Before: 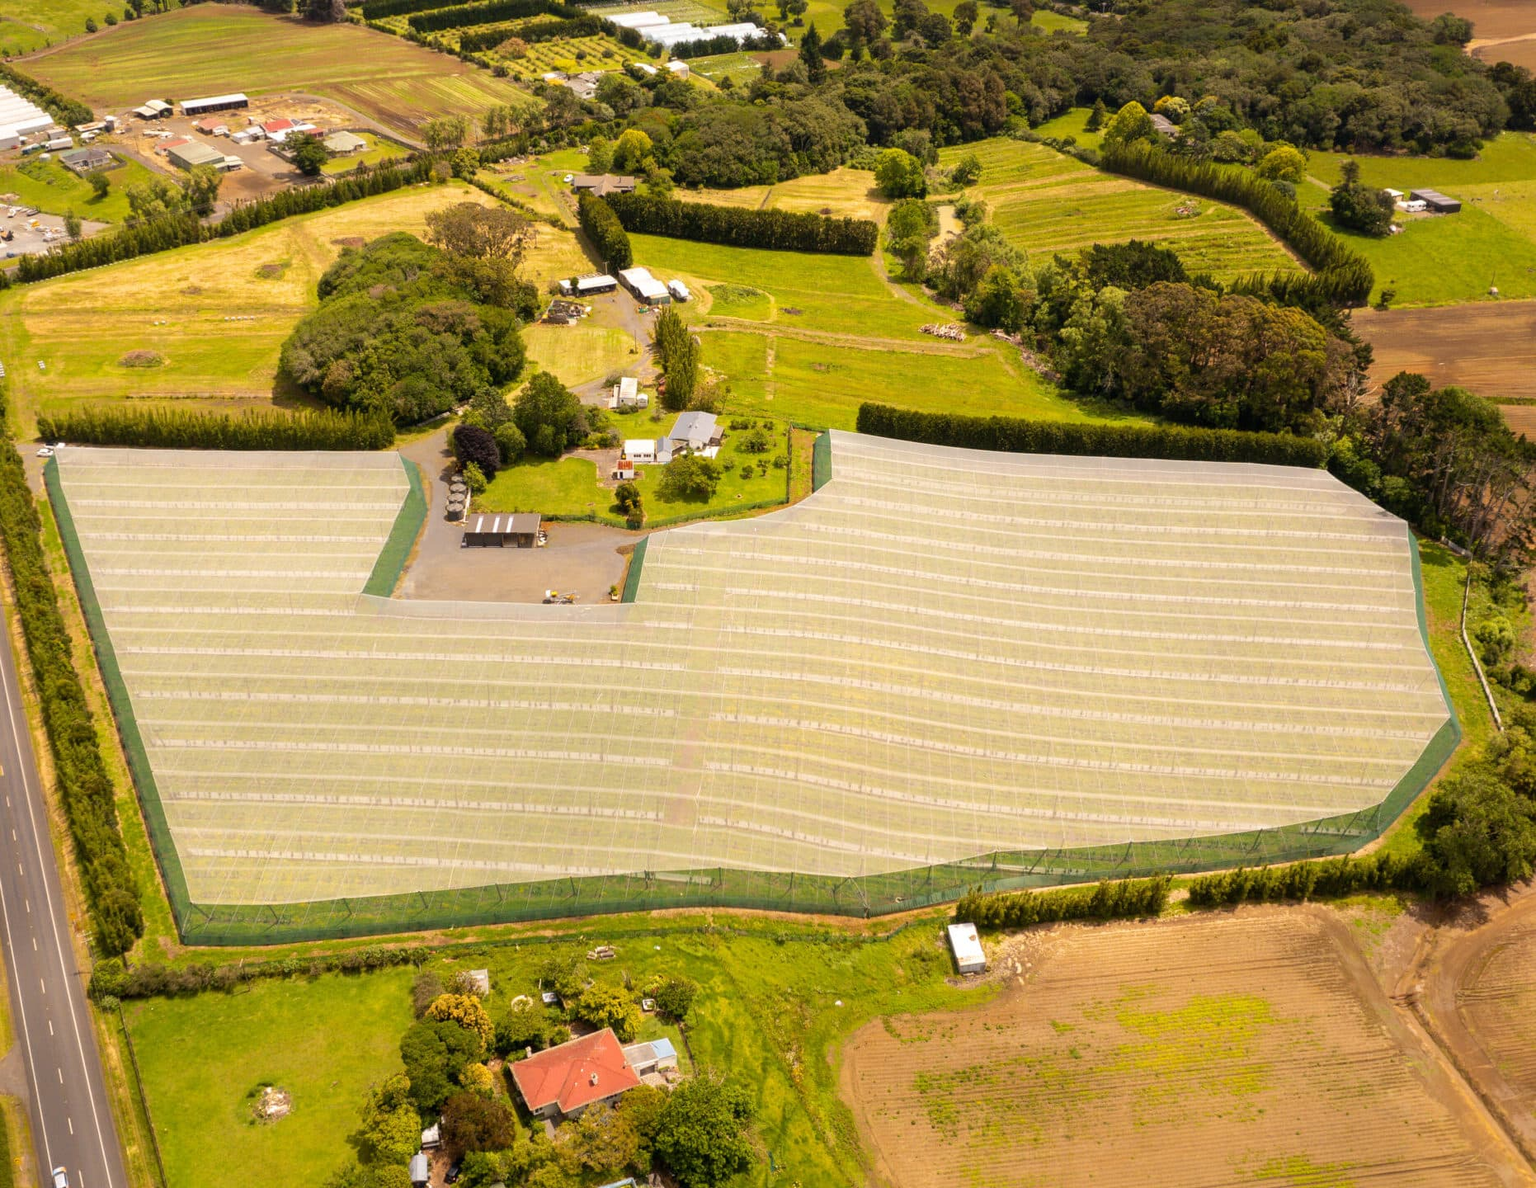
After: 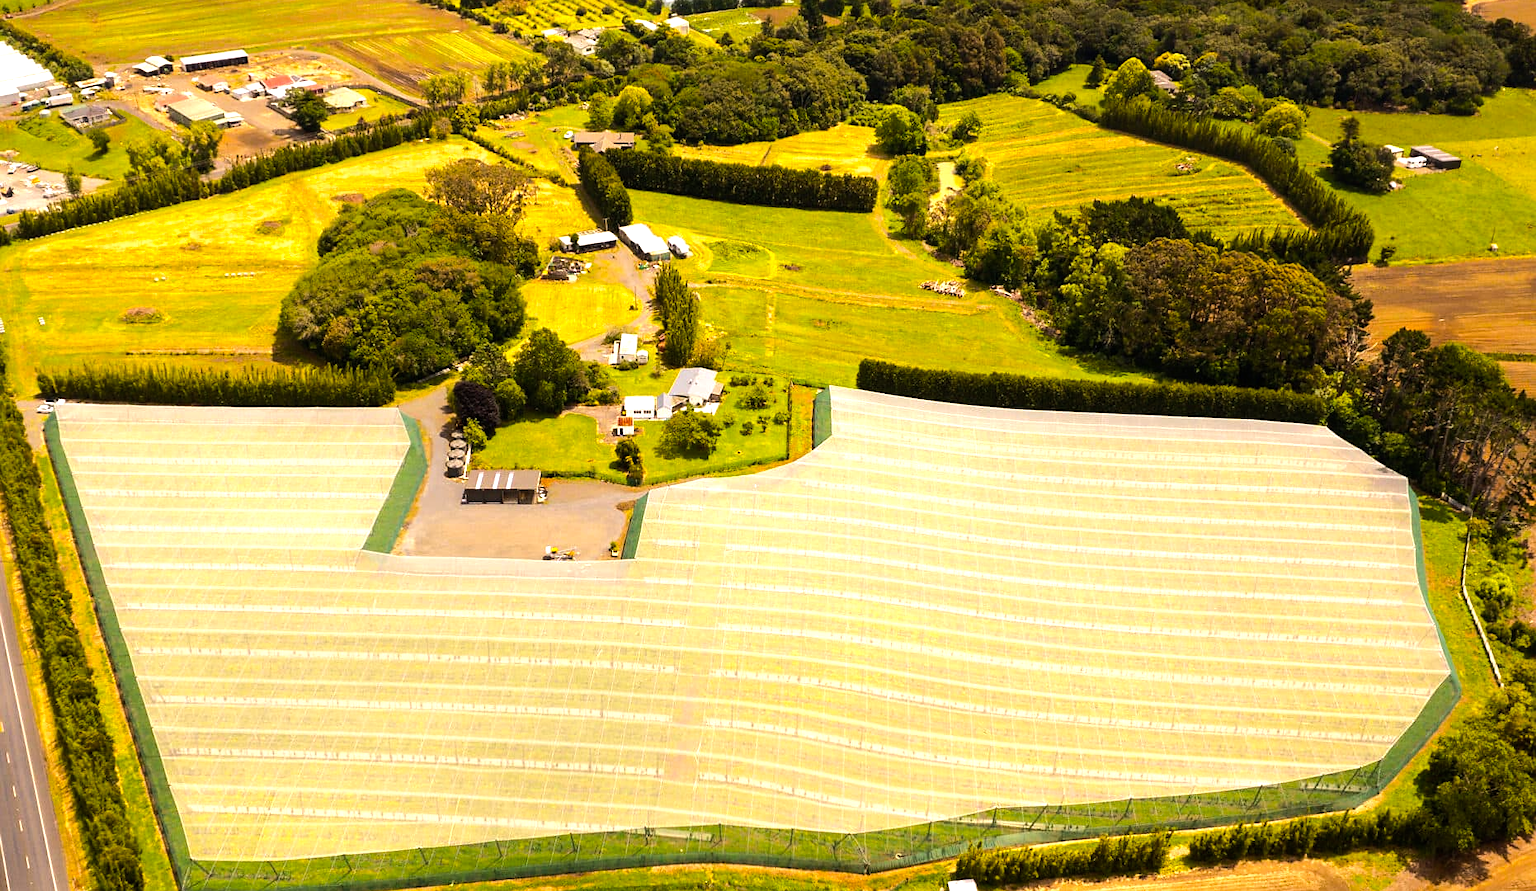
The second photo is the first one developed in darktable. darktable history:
color balance rgb: shadows lift › hue 84.89°, perceptual saturation grading › global saturation 14.861%, perceptual brilliance grading › highlights 18.183%, perceptual brilliance grading › mid-tones 32.778%, perceptual brilliance grading › shadows -31.491%, global vibrance 20%
crop: top 3.69%, bottom 21.234%
sharpen: radius 1.551, amount 0.375, threshold 1.549
